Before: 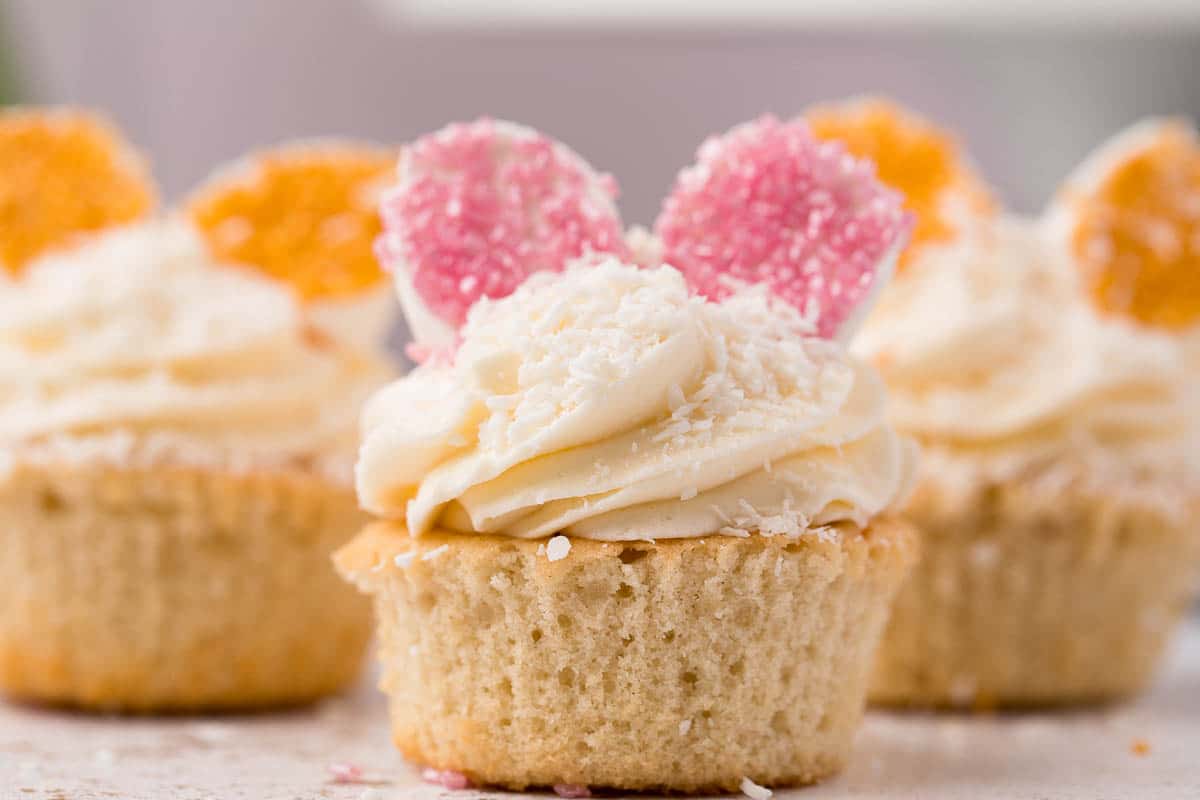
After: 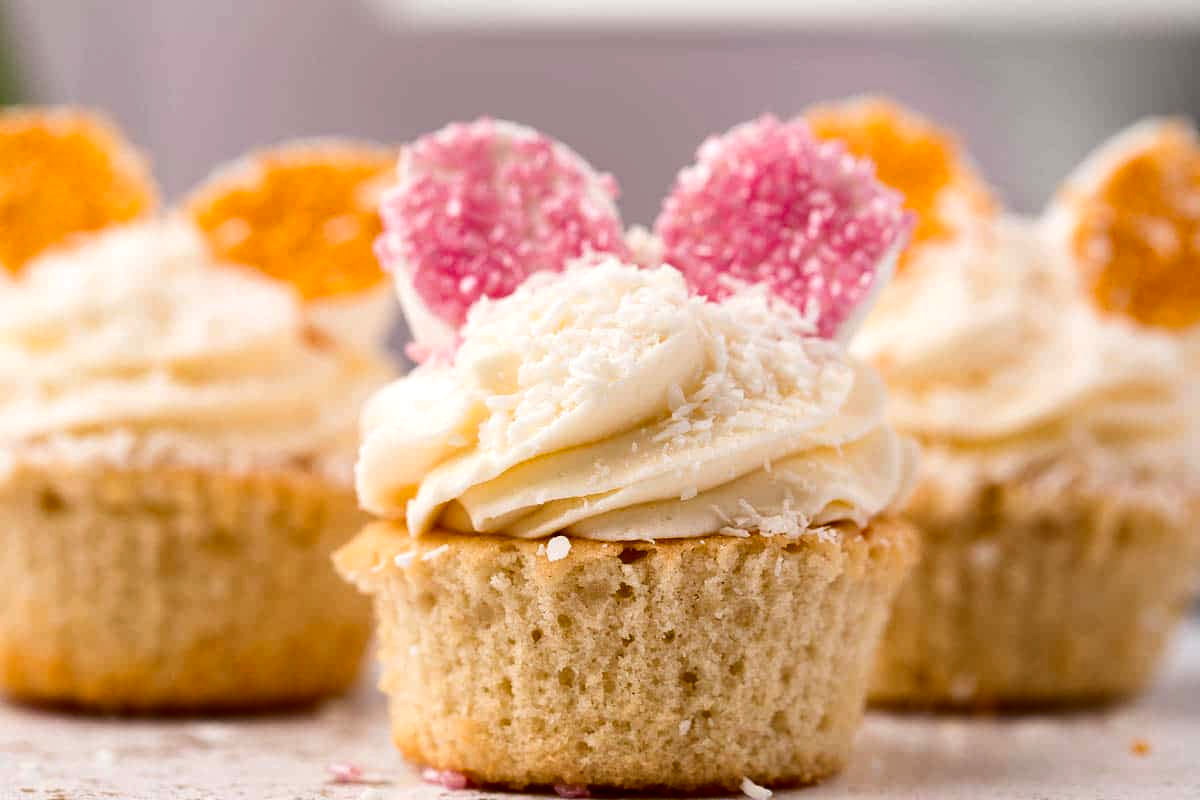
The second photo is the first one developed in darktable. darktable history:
exposure: exposure 0.2 EV, compensate highlight preservation false
contrast brightness saturation: contrast 0.13, brightness -0.24, saturation 0.14
